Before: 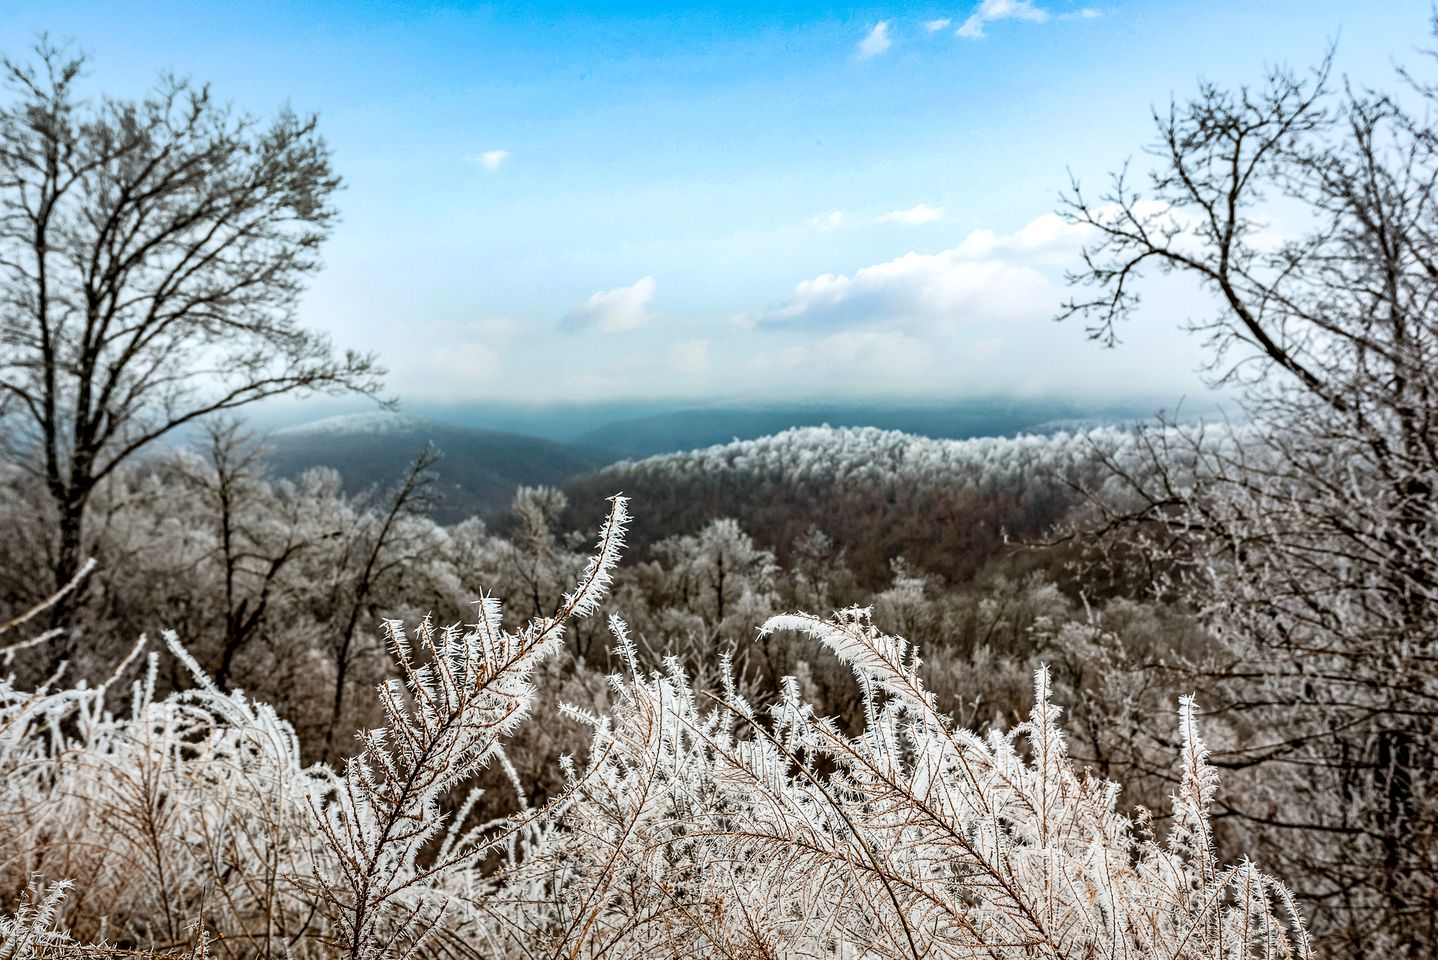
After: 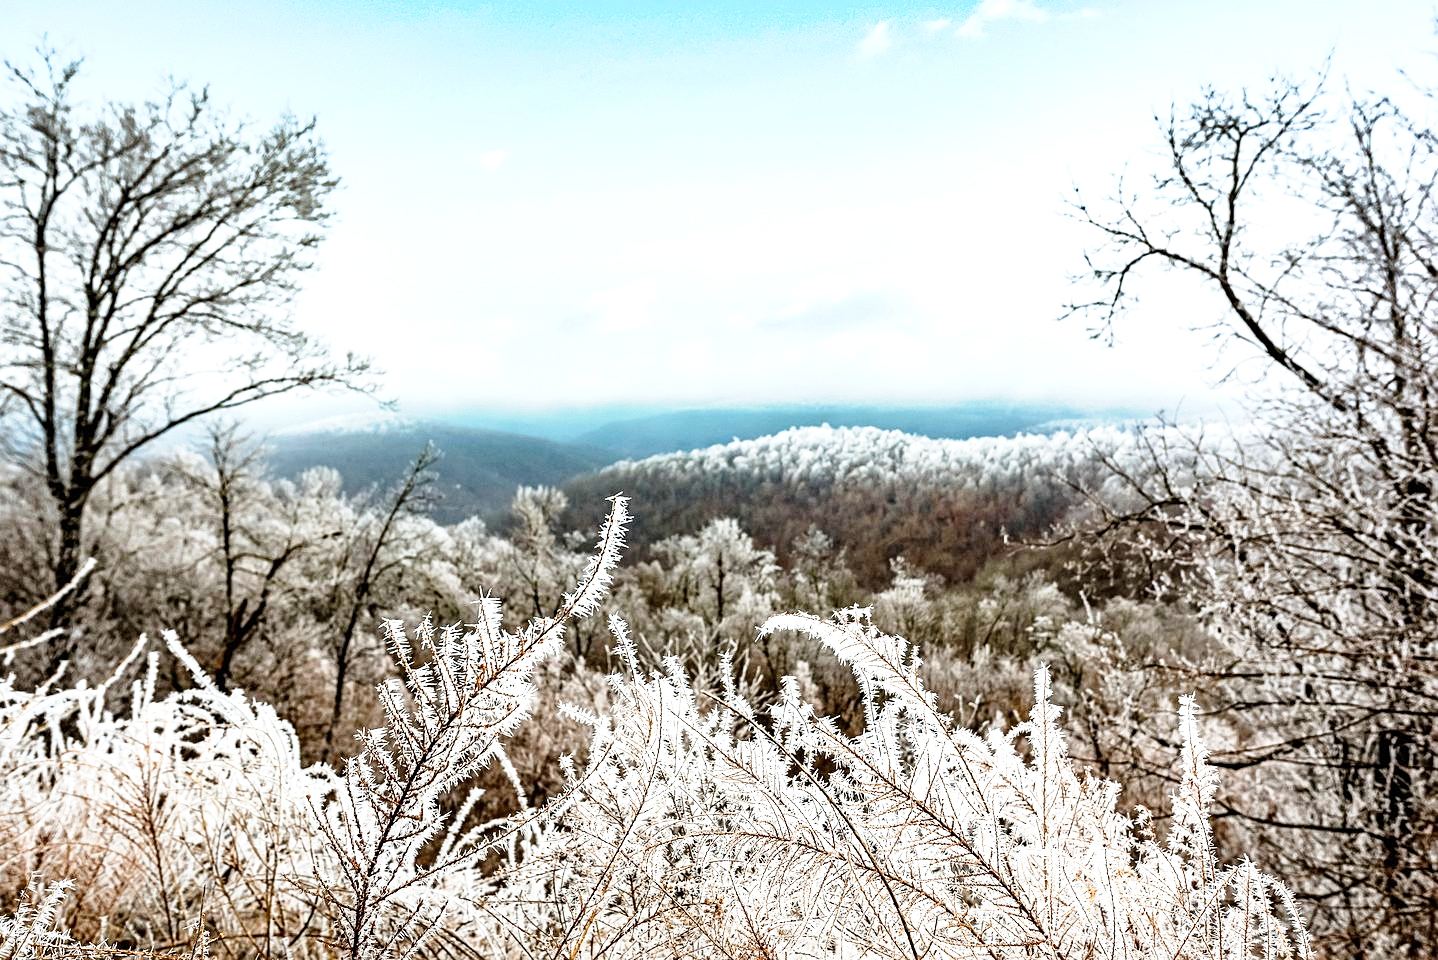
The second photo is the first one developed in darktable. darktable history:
exposure: black level correction 0, exposure 0.874 EV, compensate highlight preservation false
tone curve: curves: ch0 [(0, 0) (0.091, 0.077) (0.389, 0.458) (0.745, 0.82) (0.844, 0.908) (0.909, 0.942) (1, 0.973)]; ch1 [(0, 0) (0.437, 0.404) (0.5, 0.5) (0.529, 0.55) (0.58, 0.6) (0.616, 0.649) (1, 1)]; ch2 [(0, 0) (0.442, 0.415) (0.5, 0.5) (0.535, 0.557) (0.585, 0.62) (1, 1)], preserve colors none
sharpen: amount 0.216
